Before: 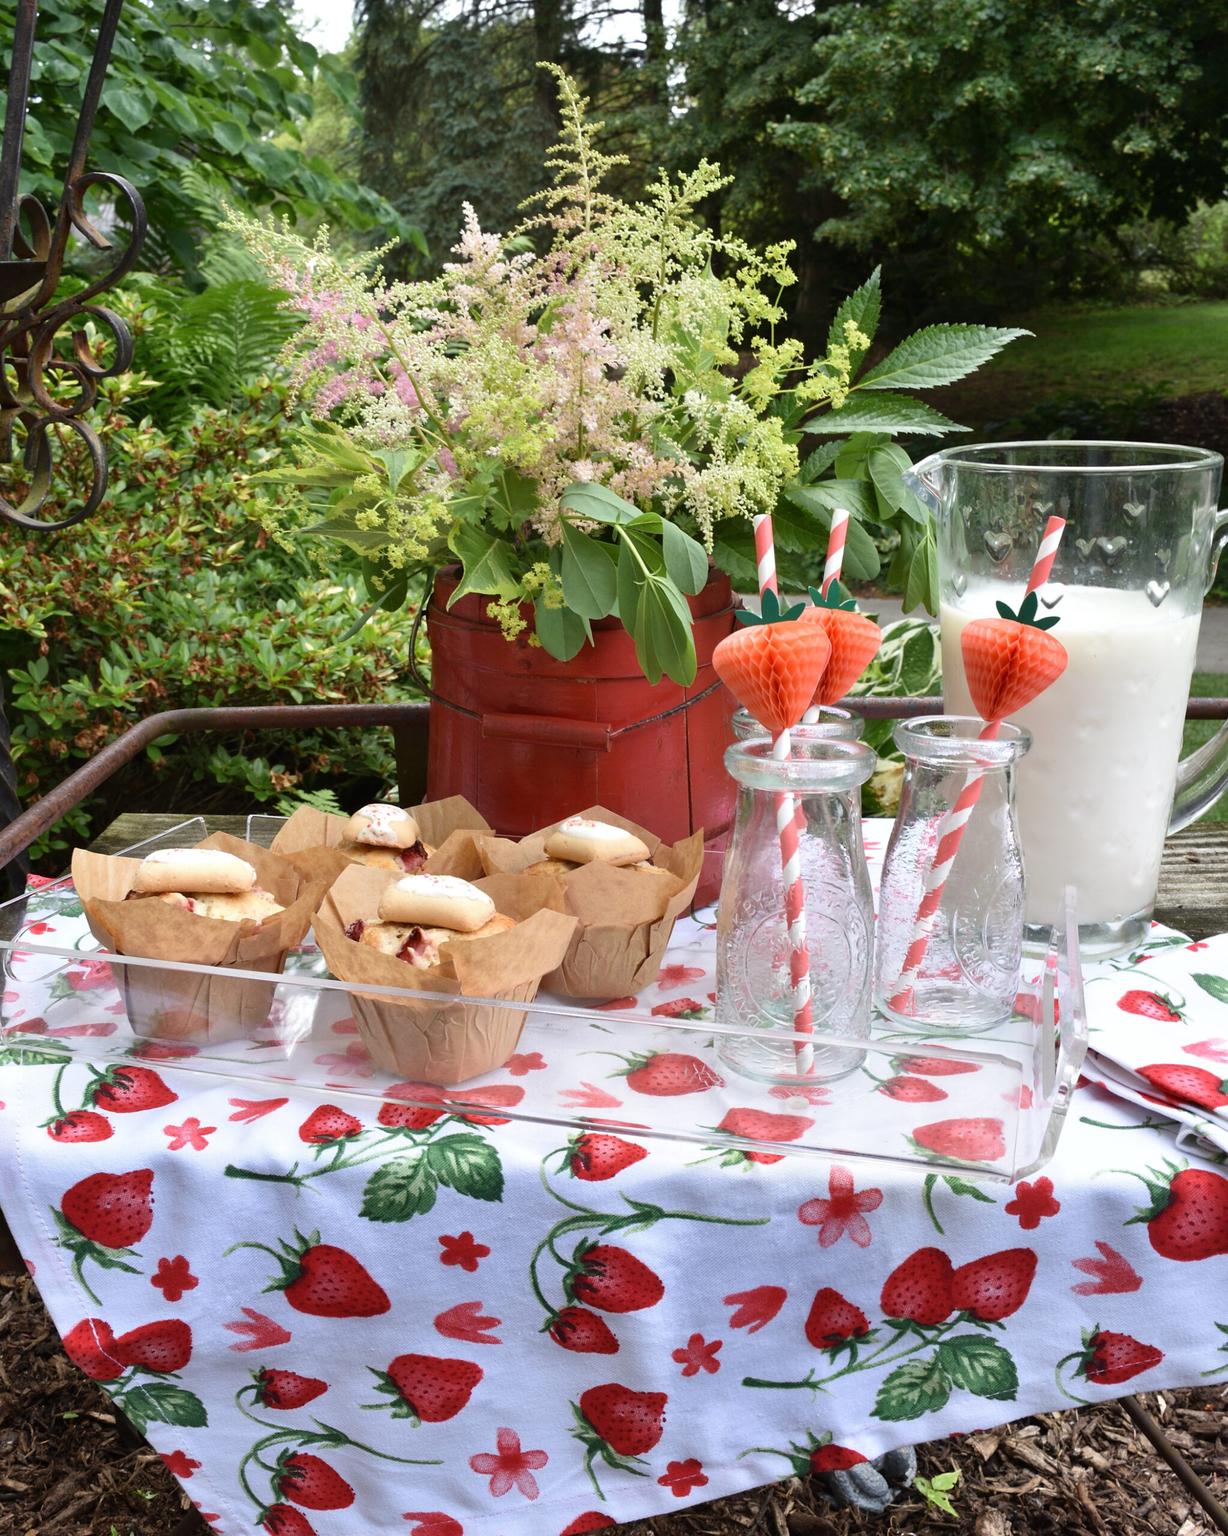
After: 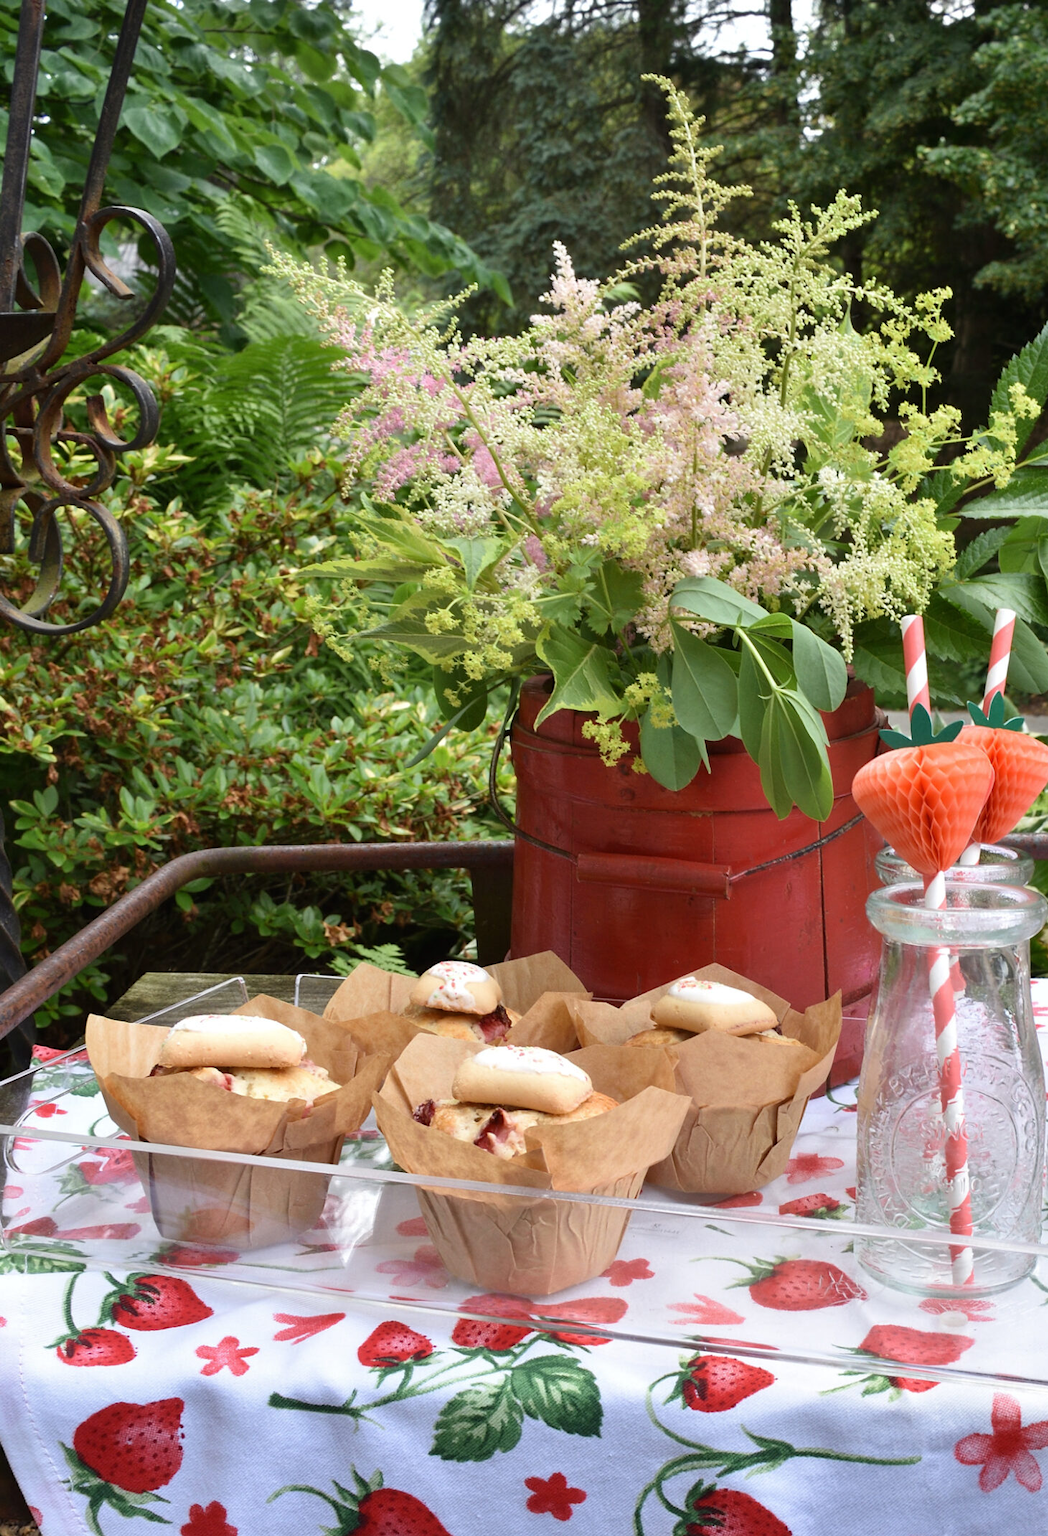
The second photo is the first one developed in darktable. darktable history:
crop: right 28.624%, bottom 16.355%
